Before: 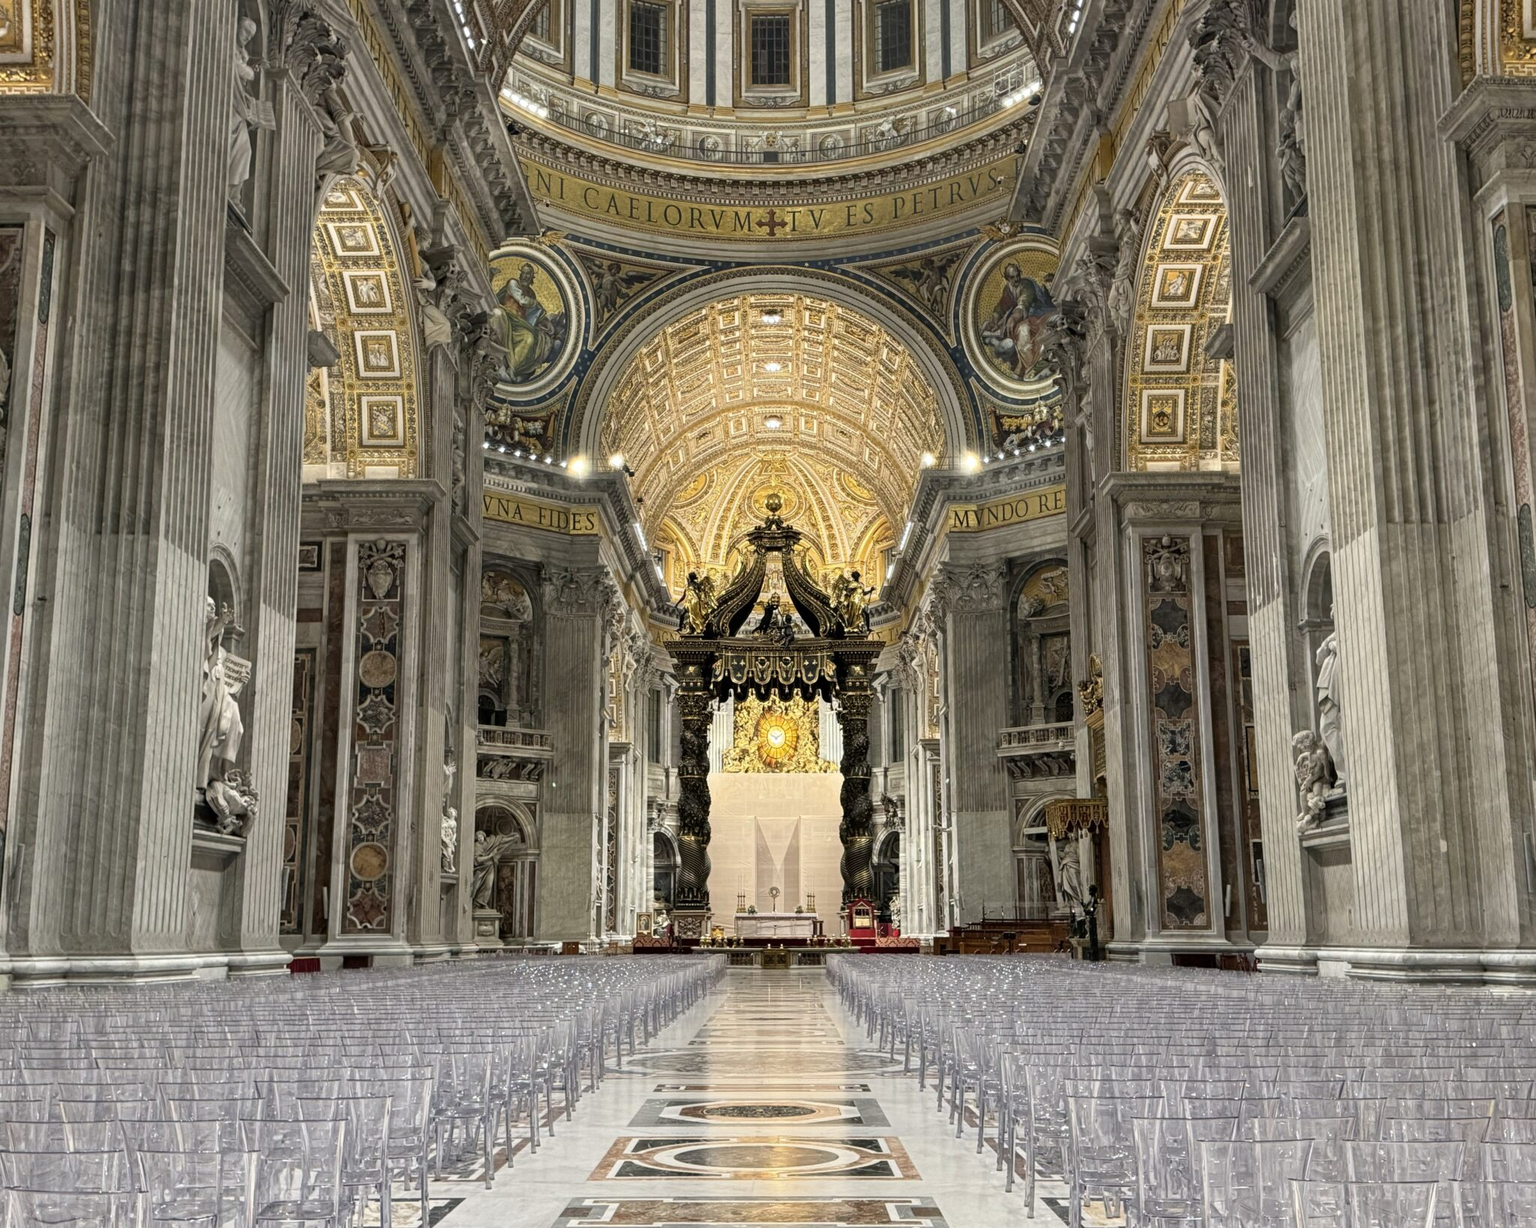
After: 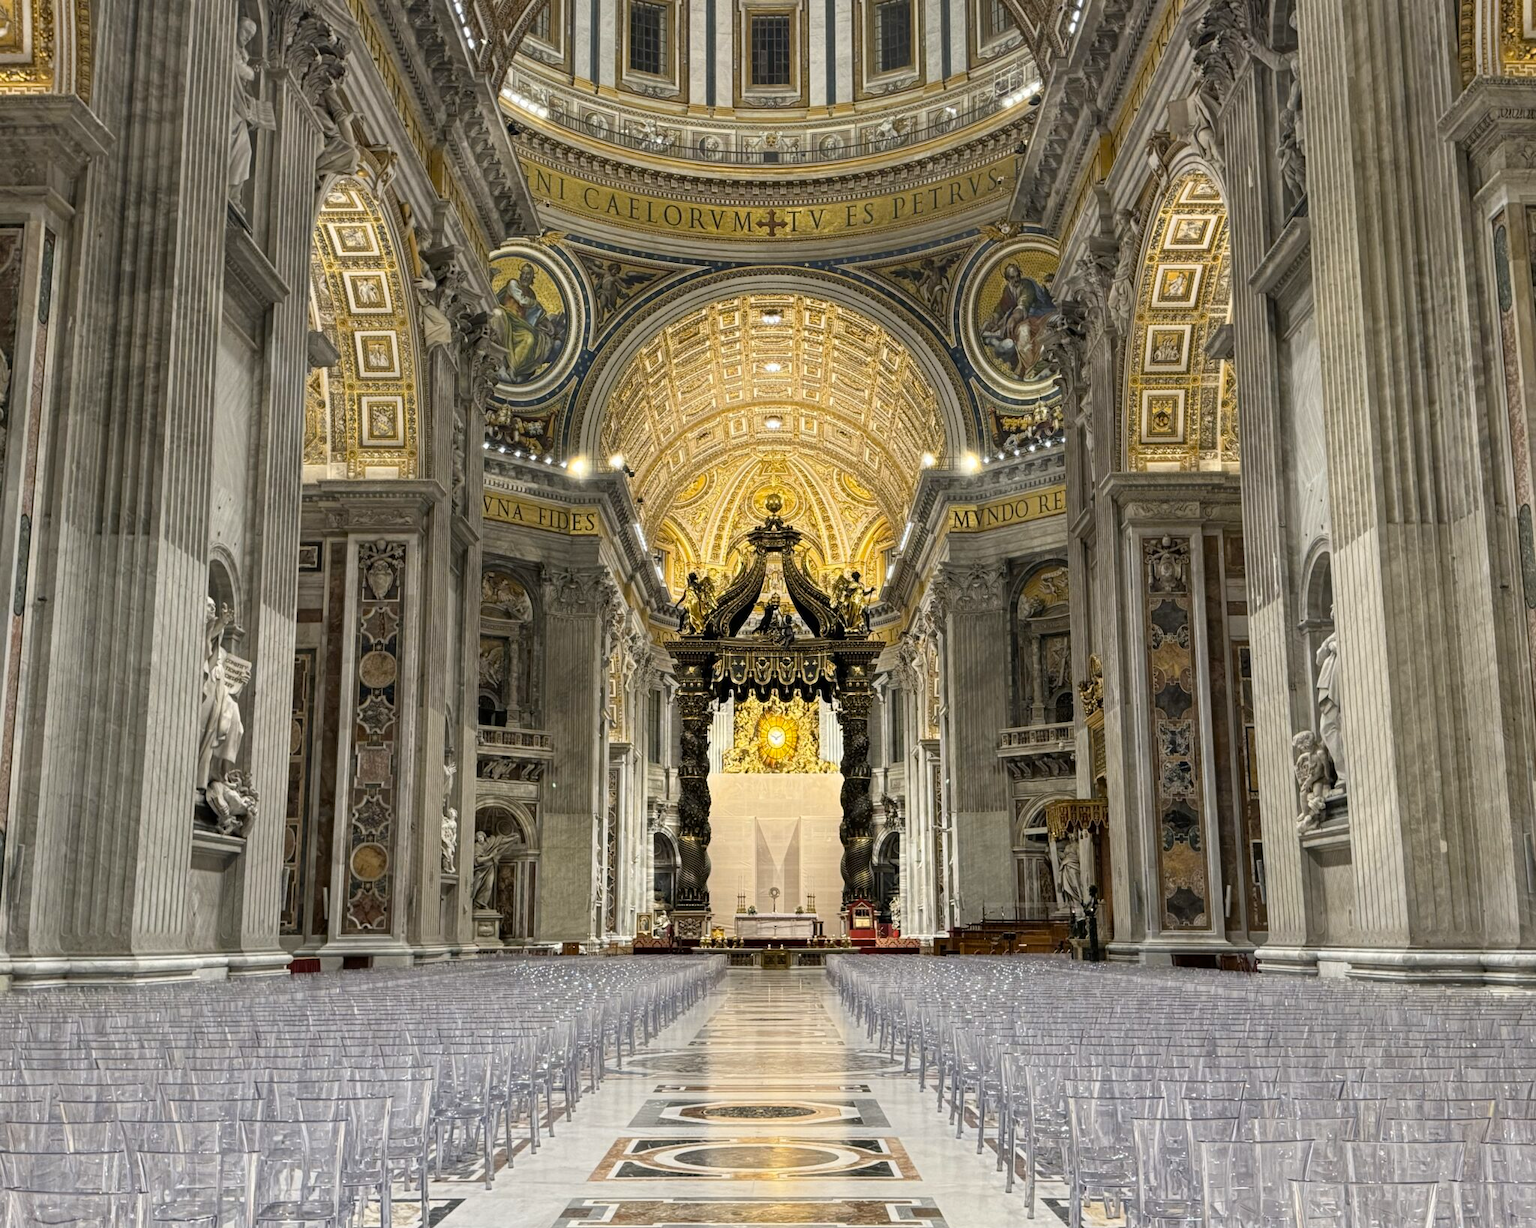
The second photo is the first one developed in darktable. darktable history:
rotate and perspective: crop left 0, crop top 0
color contrast: green-magenta contrast 0.8, blue-yellow contrast 1.1, unbound 0
